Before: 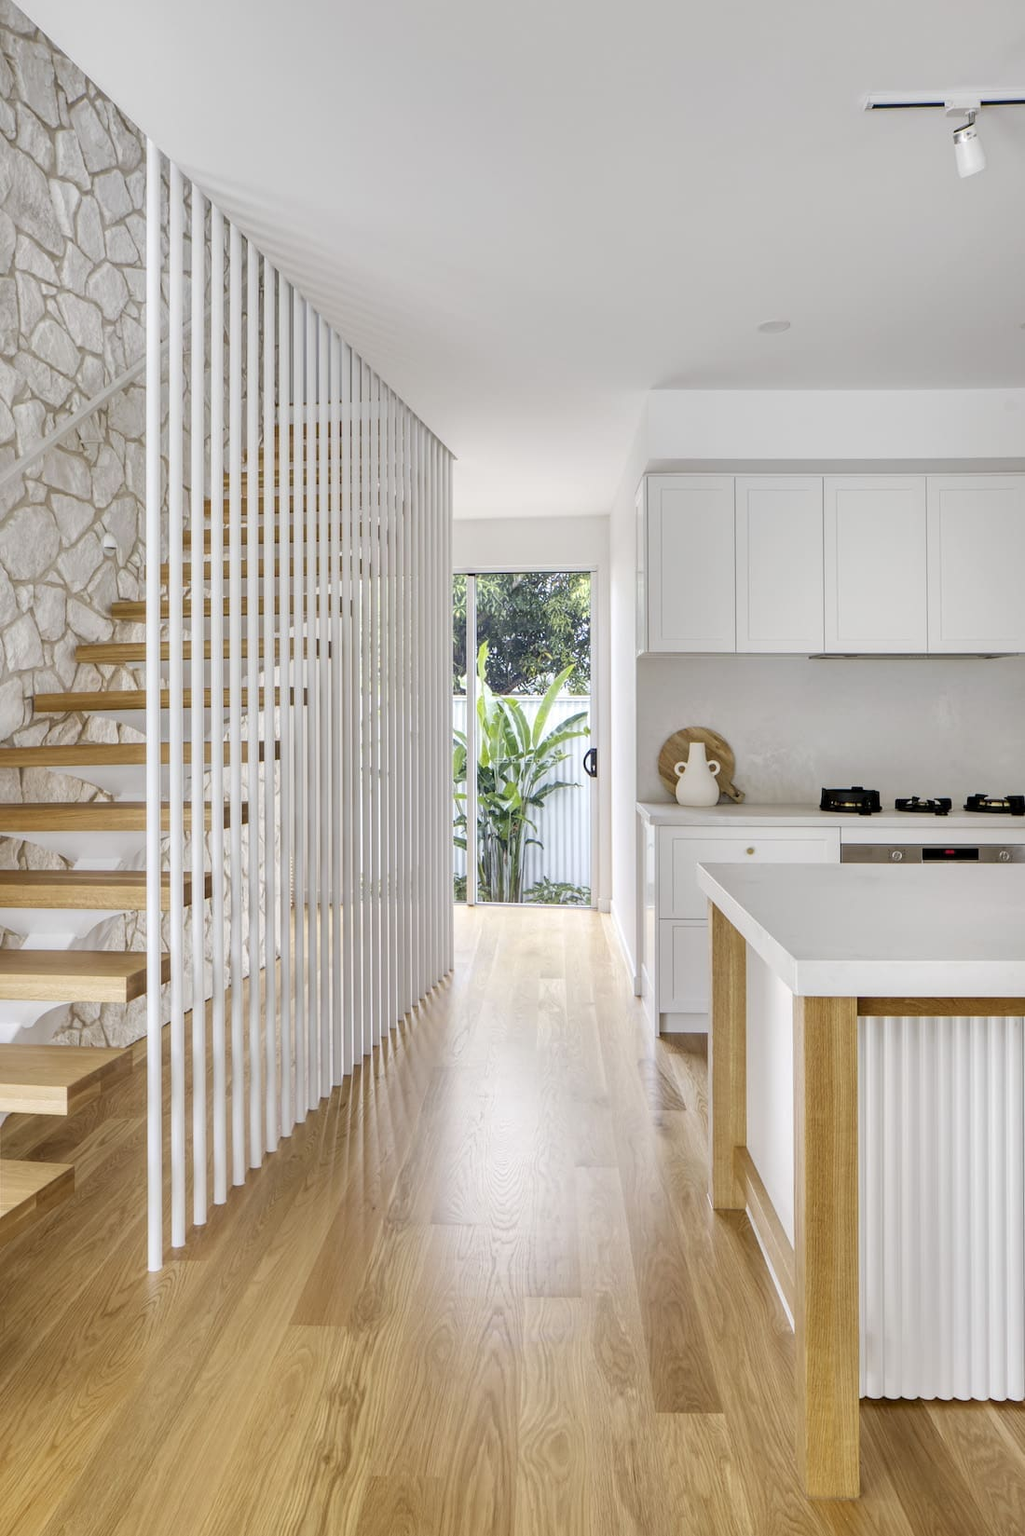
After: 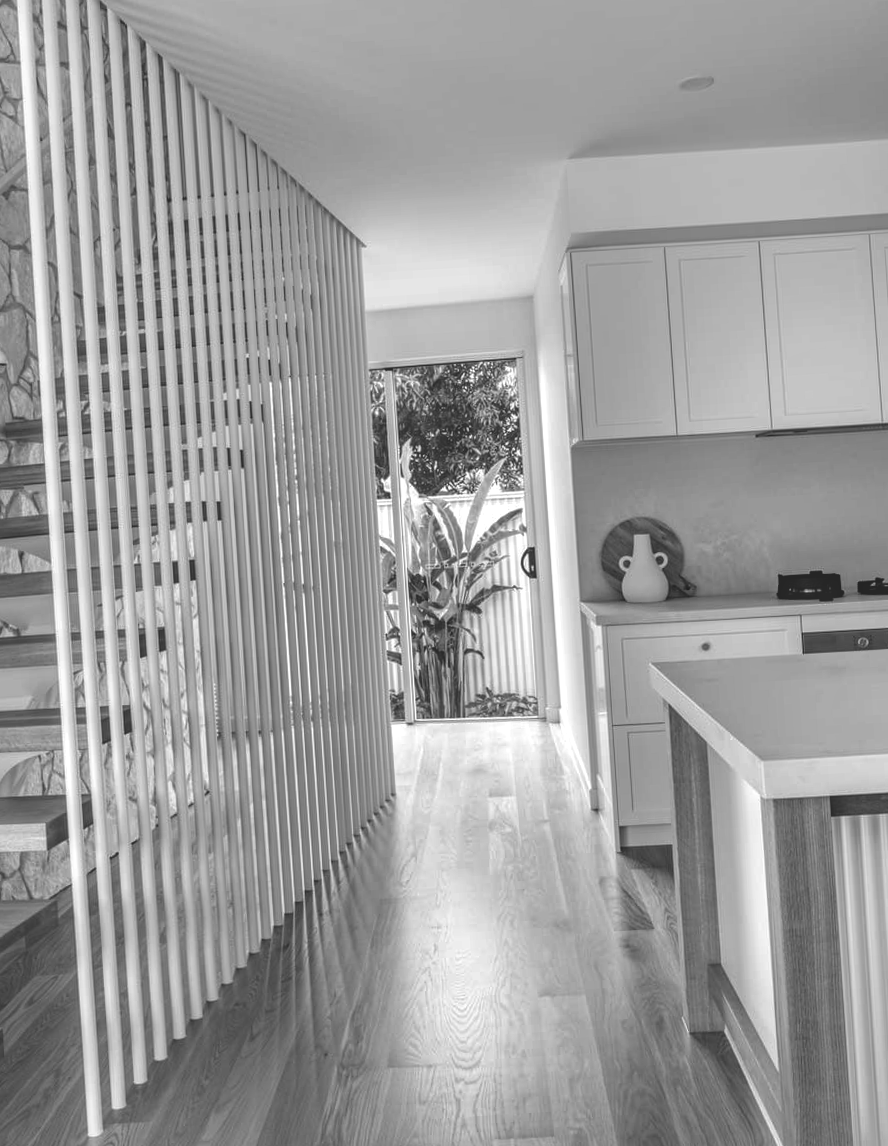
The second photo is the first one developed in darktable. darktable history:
haze removal: compatibility mode true, adaptive false
local contrast: on, module defaults
monochrome: on, module defaults
rotate and perspective: rotation -3.52°, crop left 0.036, crop right 0.964, crop top 0.081, crop bottom 0.919
crop and rotate: left 10.071%, top 10.071%, right 10.02%, bottom 10.02%
rgb curve: curves: ch0 [(0, 0.186) (0.314, 0.284) (0.775, 0.708) (1, 1)], compensate middle gray true, preserve colors none
